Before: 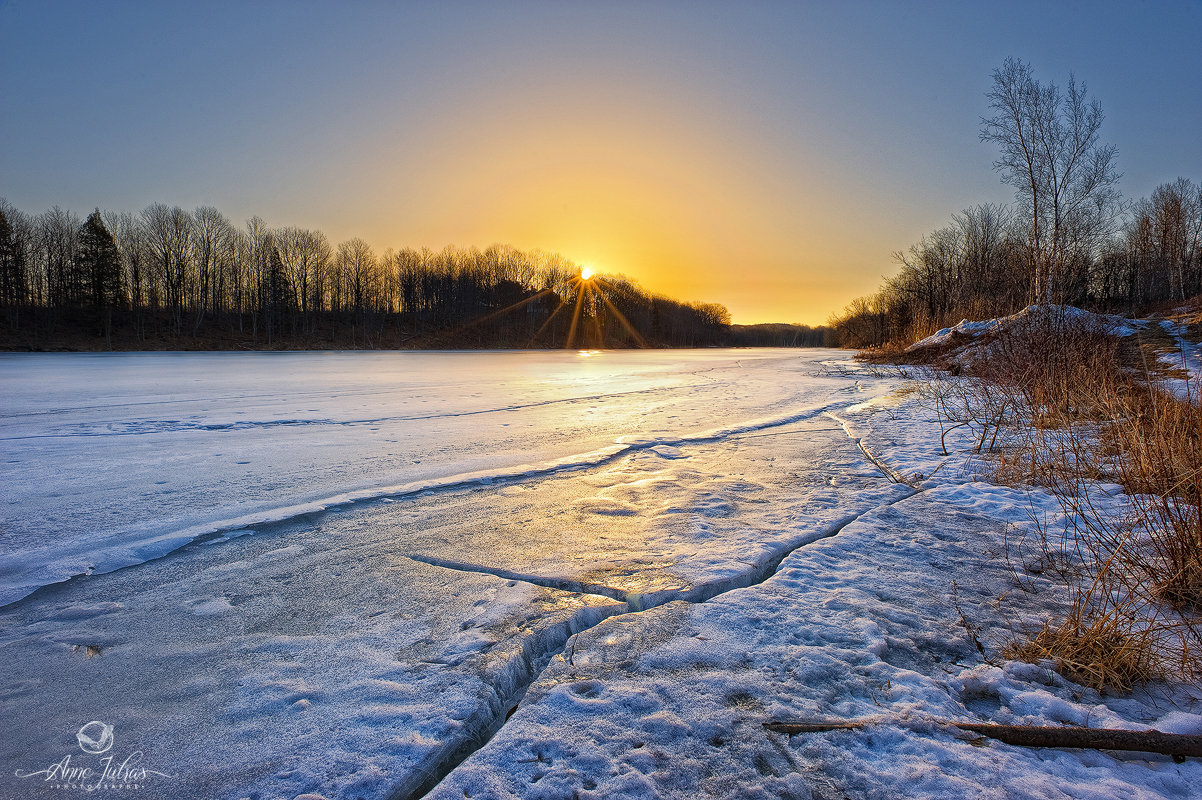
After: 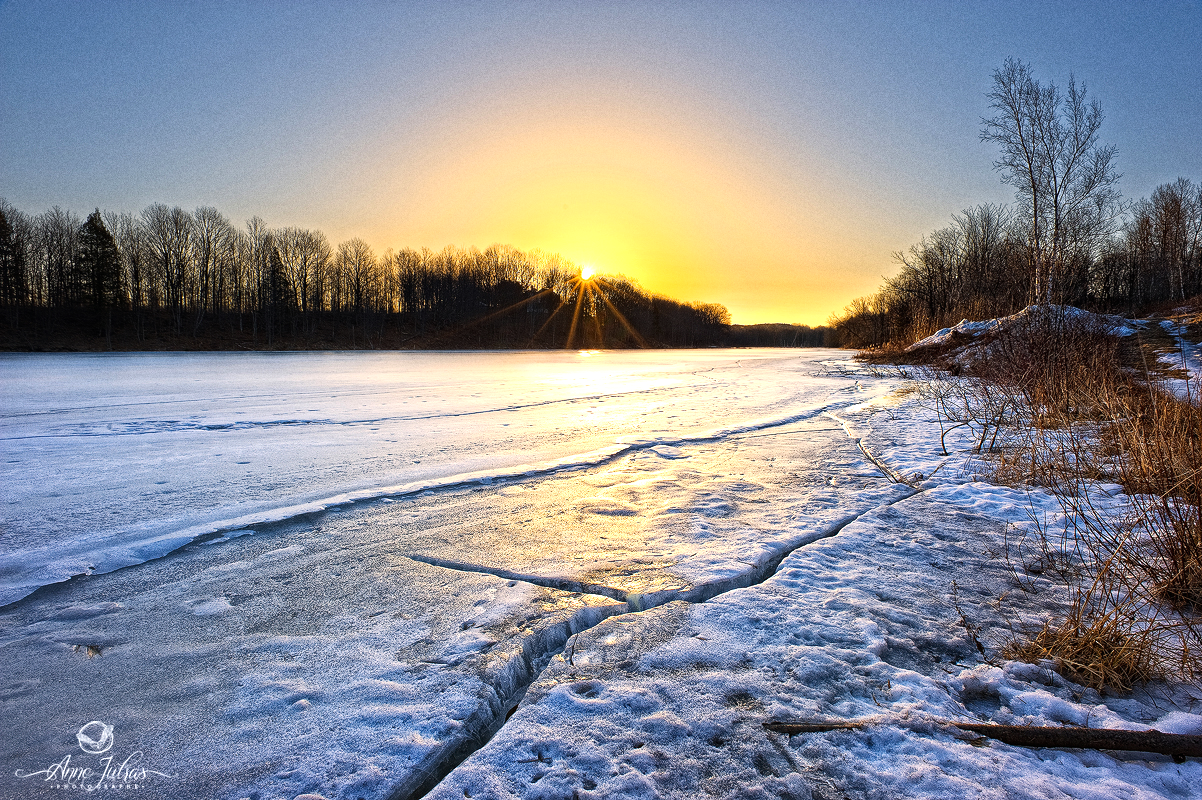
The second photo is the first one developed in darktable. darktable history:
tone equalizer: -8 EV -0.75 EV, -7 EV -0.7 EV, -6 EV -0.6 EV, -5 EV -0.4 EV, -3 EV 0.4 EV, -2 EV 0.6 EV, -1 EV 0.7 EV, +0 EV 0.75 EV, edges refinement/feathering 500, mask exposure compensation -1.57 EV, preserve details no
grain: coarseness 0.09 ISO
